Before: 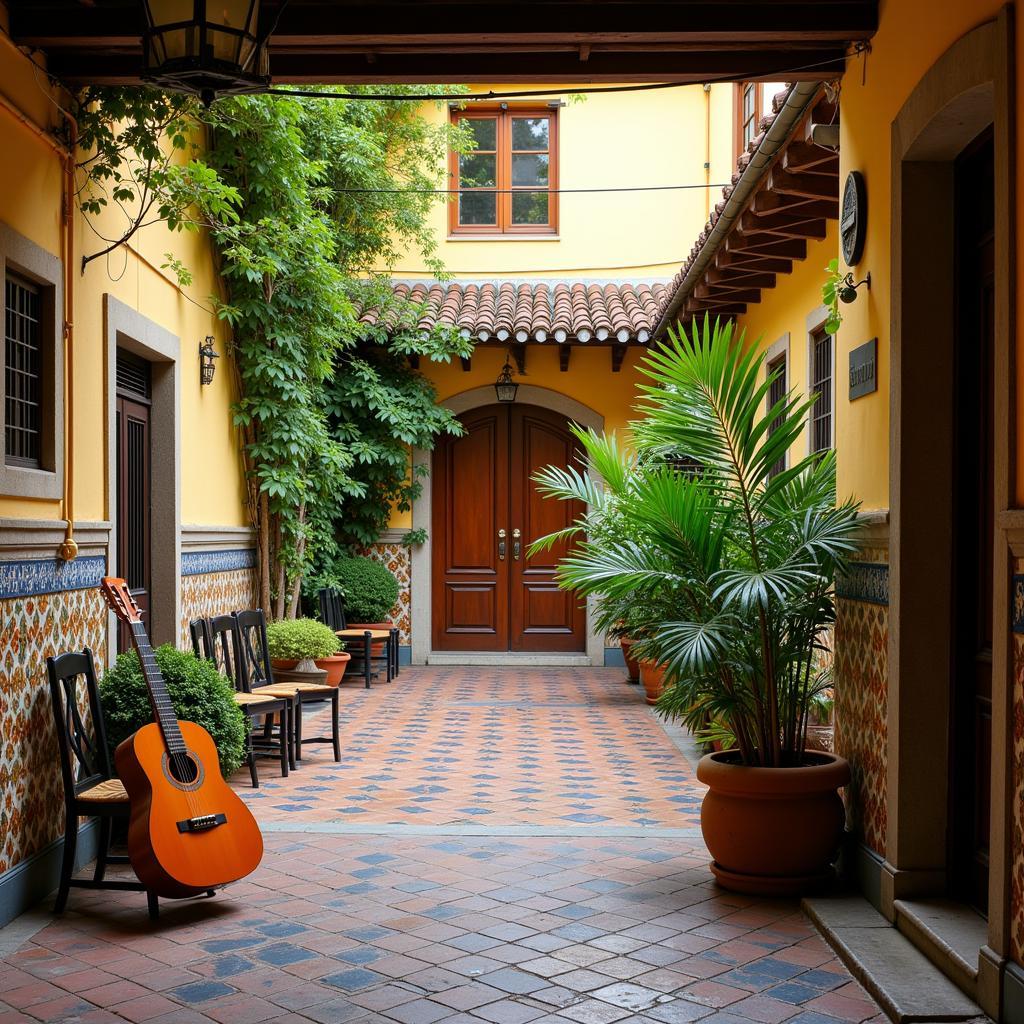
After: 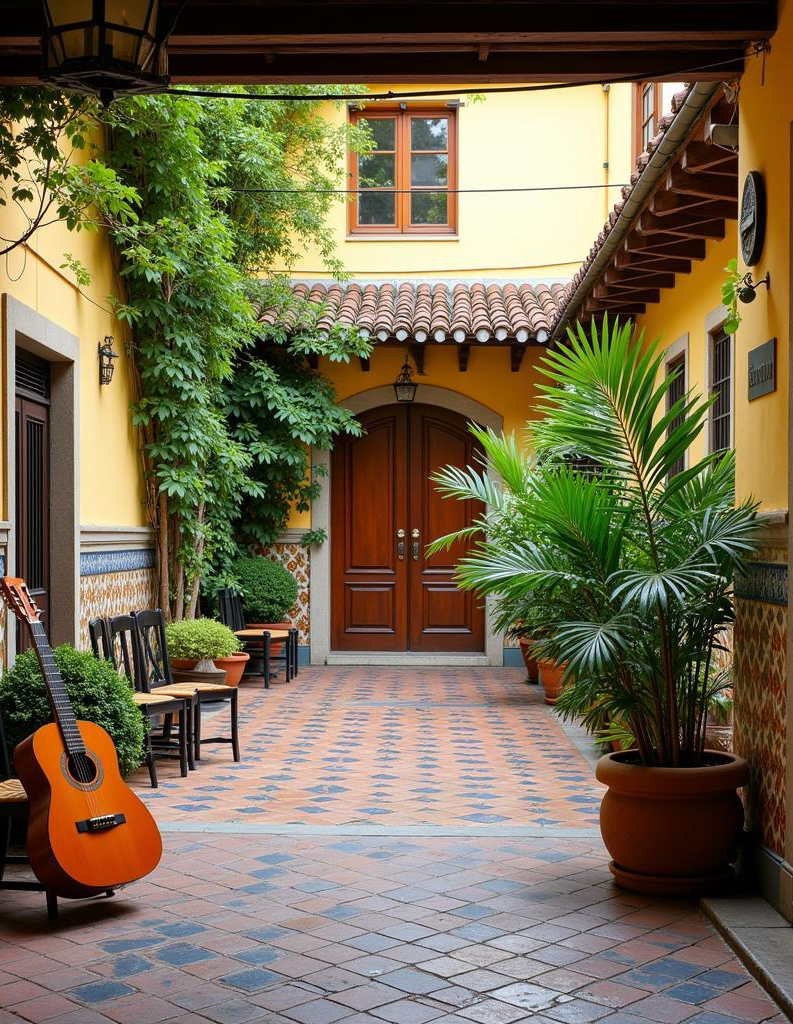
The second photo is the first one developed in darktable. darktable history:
crop: left 9.871%, right 12.65%
